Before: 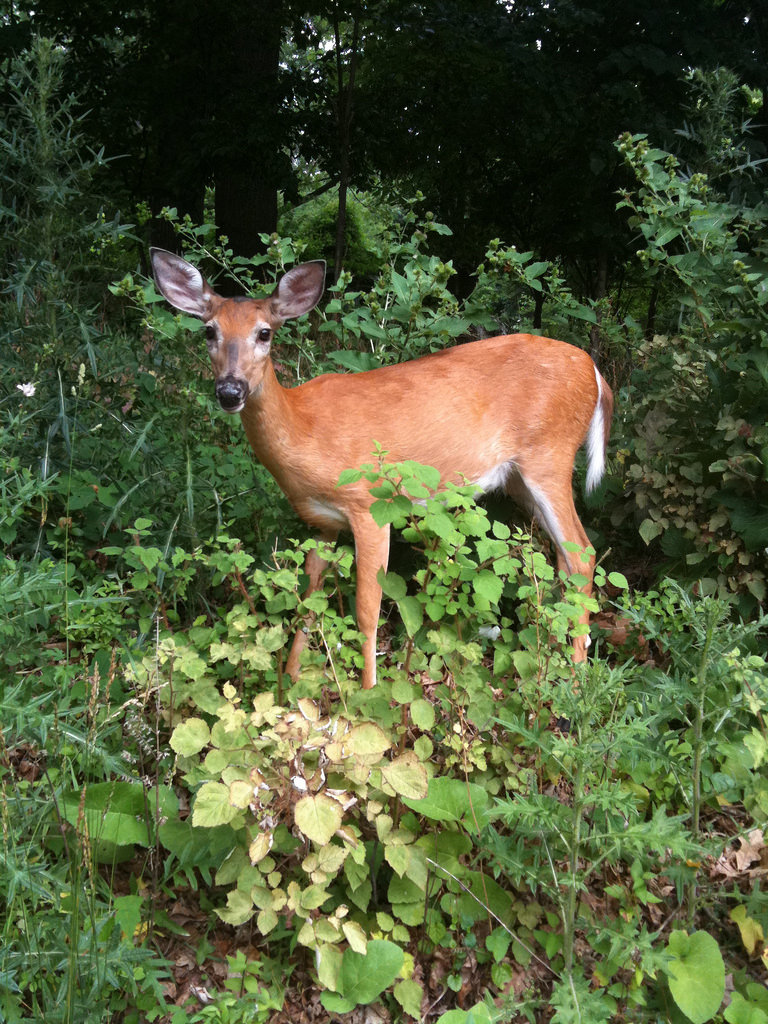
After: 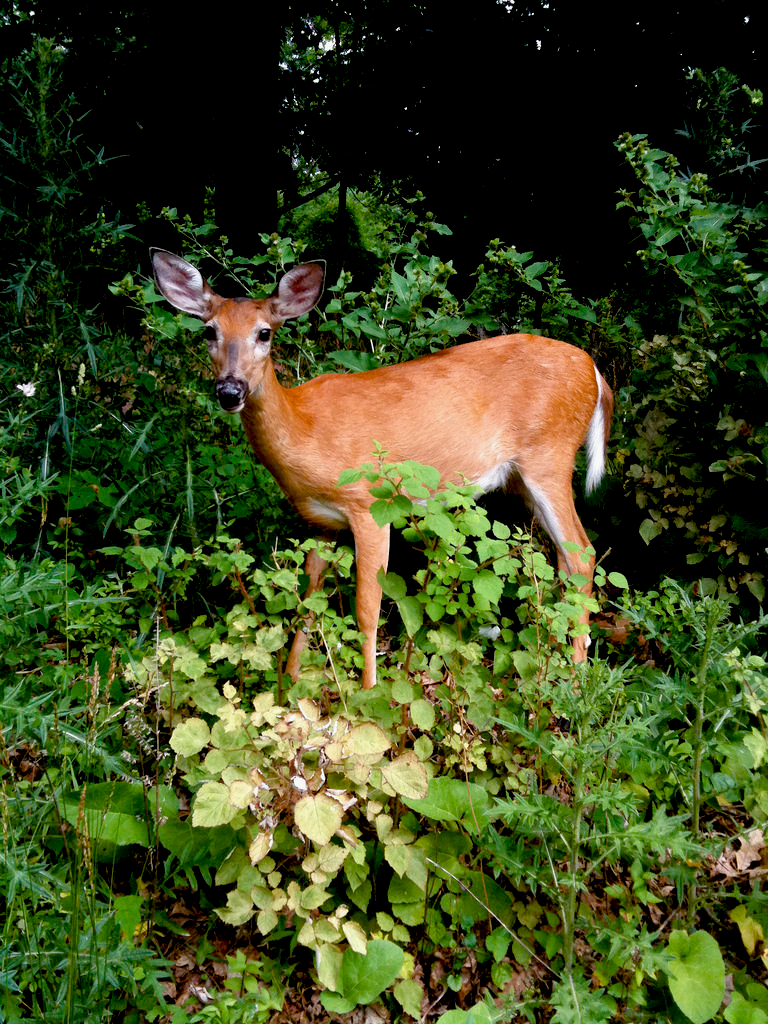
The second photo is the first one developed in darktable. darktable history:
exposure: black level correction 0.029, exposure -0.073 EV, compensate highlight preservation false
color balance rgb: perceptual saturation grading › global saturation 20%, perceptual saturation grading › highlights -25%, perceptual saturation grading › shadows 25%
